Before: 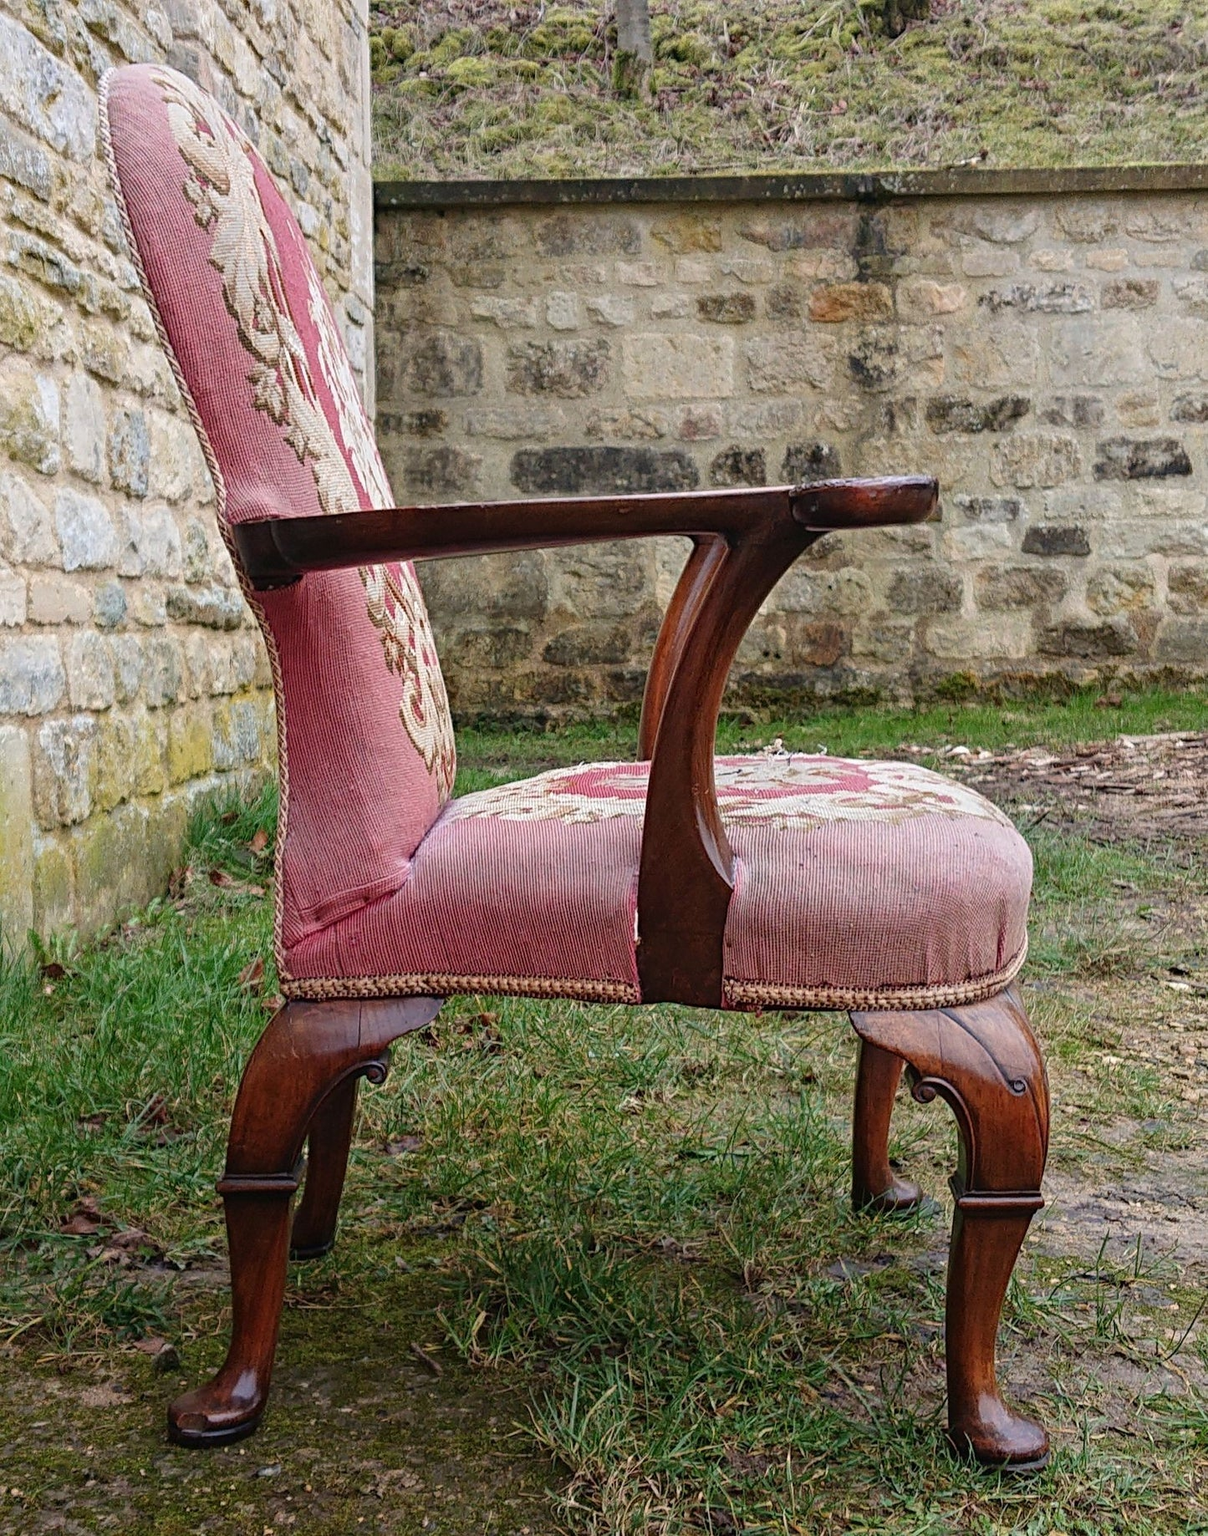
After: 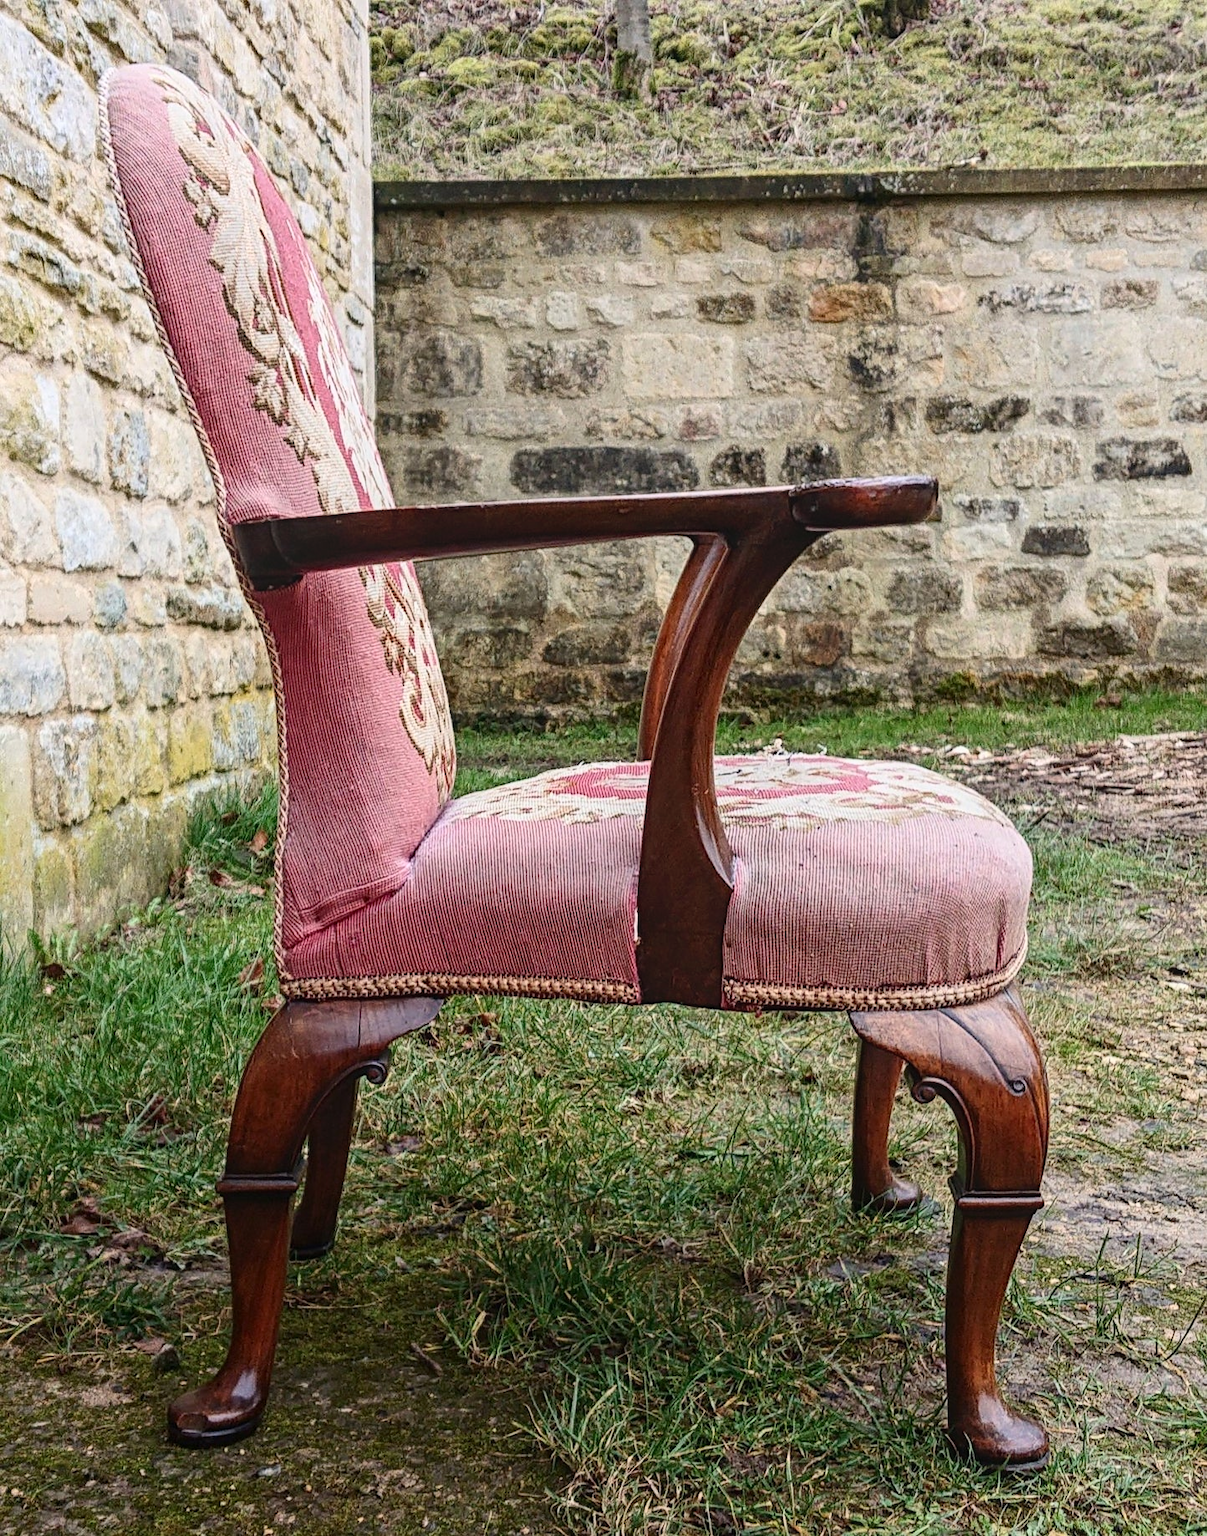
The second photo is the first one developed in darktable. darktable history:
contrast brightness saturation: contrast 0.24, brightness 0.09
local contrast: detail 110%
